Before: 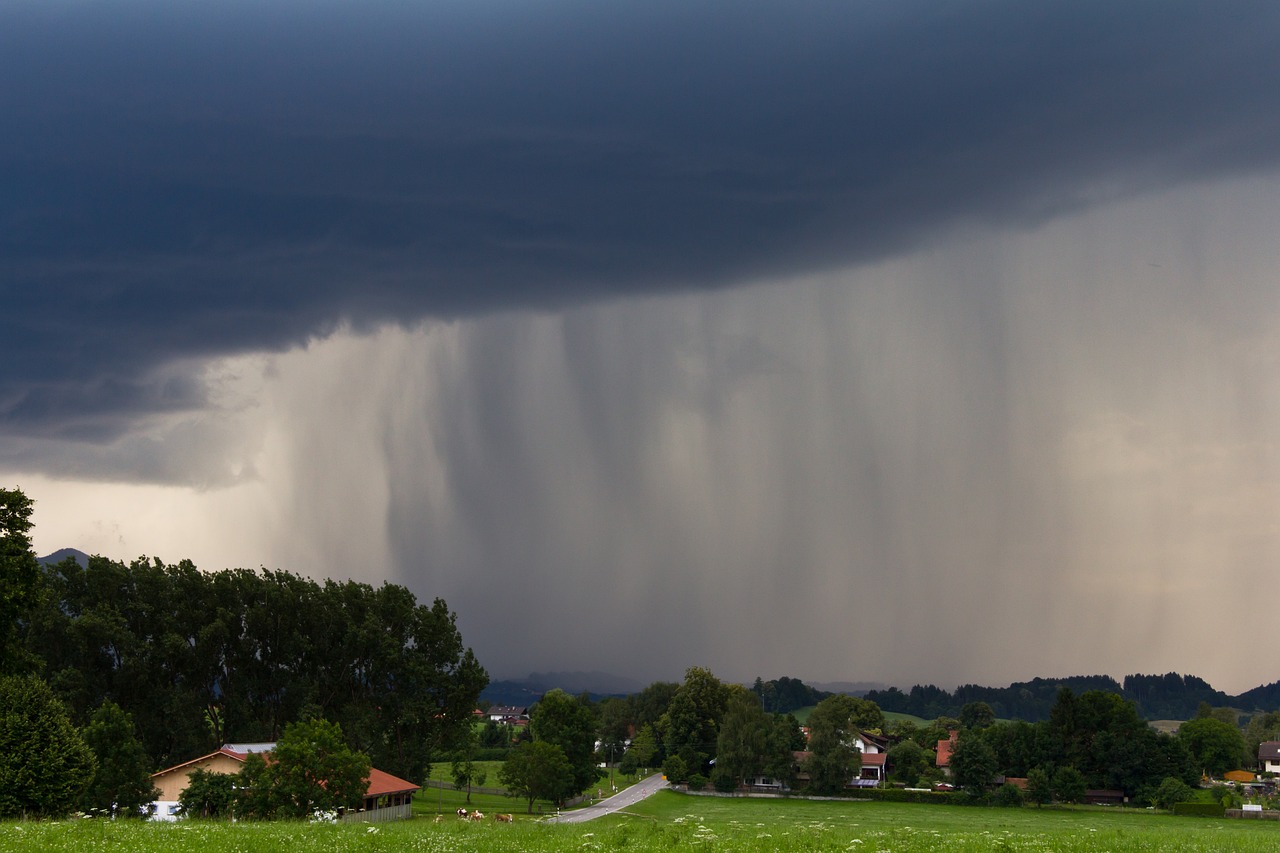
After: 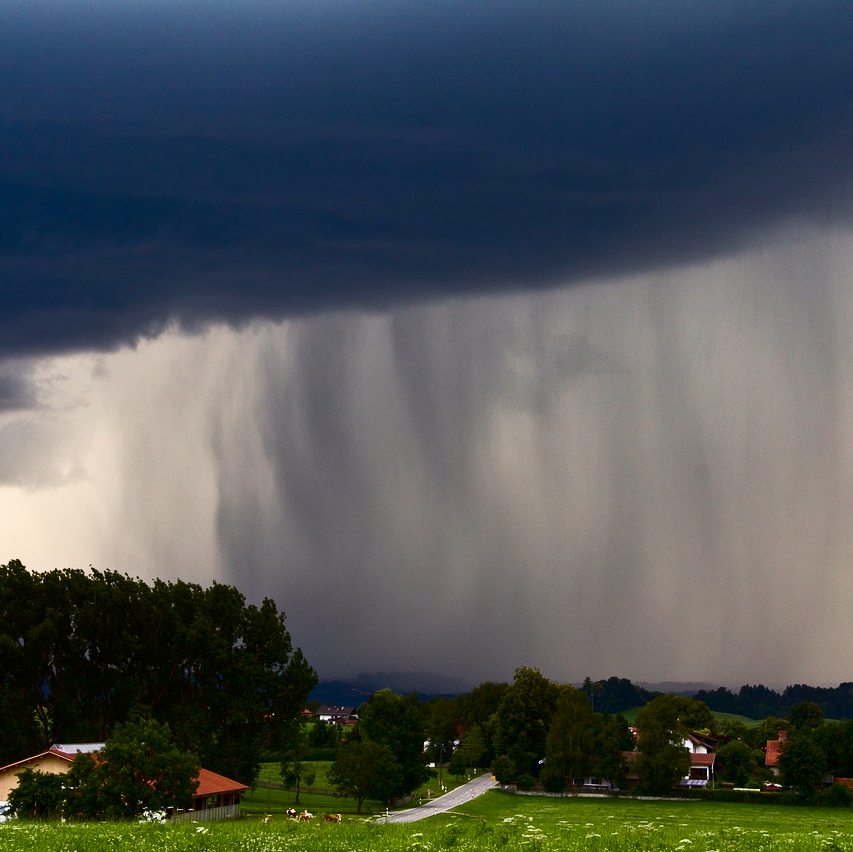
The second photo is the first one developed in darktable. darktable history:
contrast brightness saturation: contrast 0.288
exposure: compensate highlight preservation false
crop and rotate: left 13.37%, right 19.969%
color balance rgb: shadows lift › hue 85.8°, power › chroma 0.281%, power › hue 23.95°, perceptual saturation grading › global saturation 15.564%, perceptual saturation grading › highlights -19.475%, perceptual saturation grading › shadows 19.185%, global vibrance 20%
